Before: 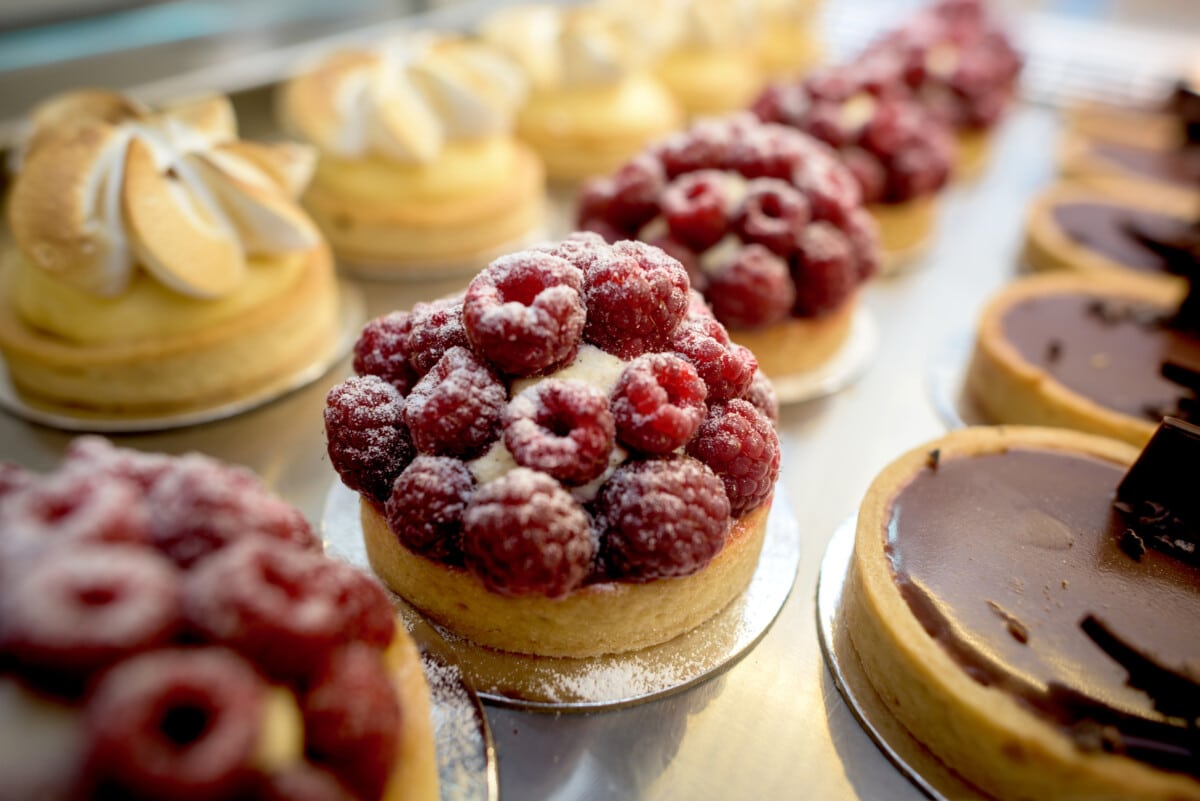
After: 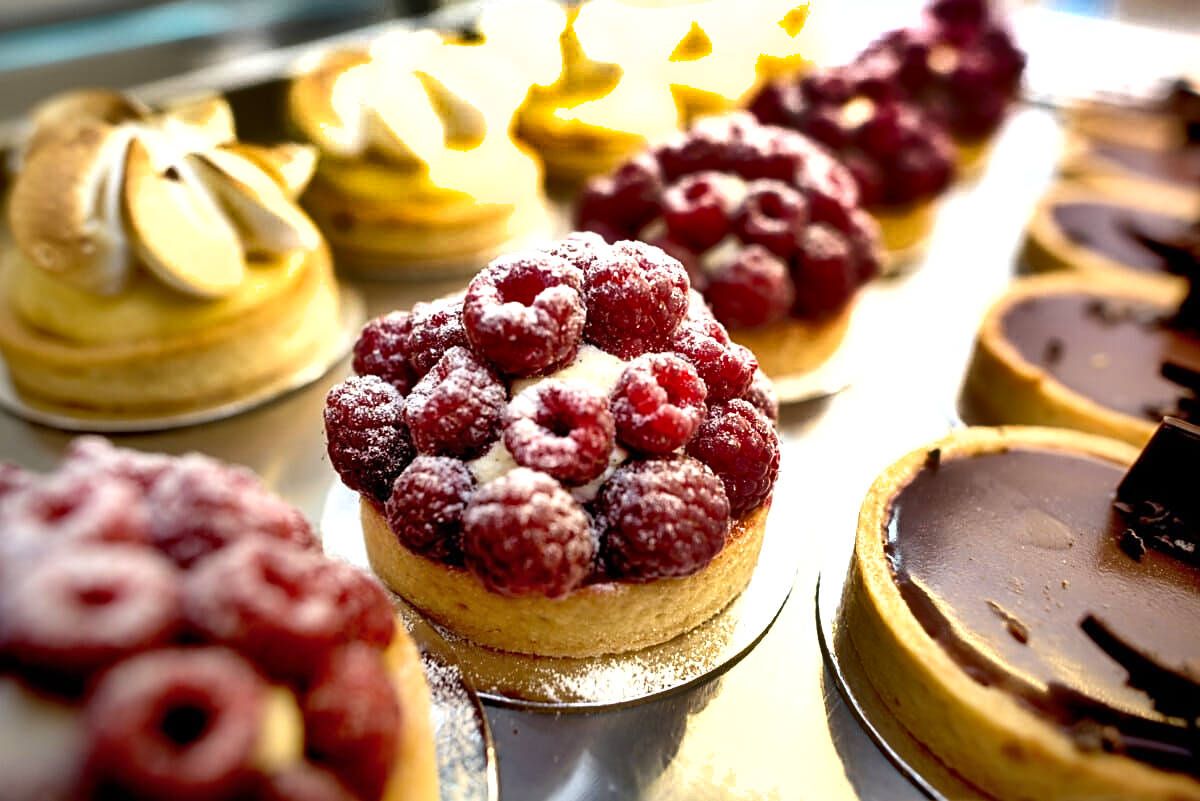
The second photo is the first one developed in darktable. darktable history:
exposure: exposure 0.74 EV, compensate highlight preservation false
rotate and perspective: automatic cropping off
sharpen: on, module defaults
shadows and highlights: shadows 20.91, highlights -82.73, soften with gaussian
